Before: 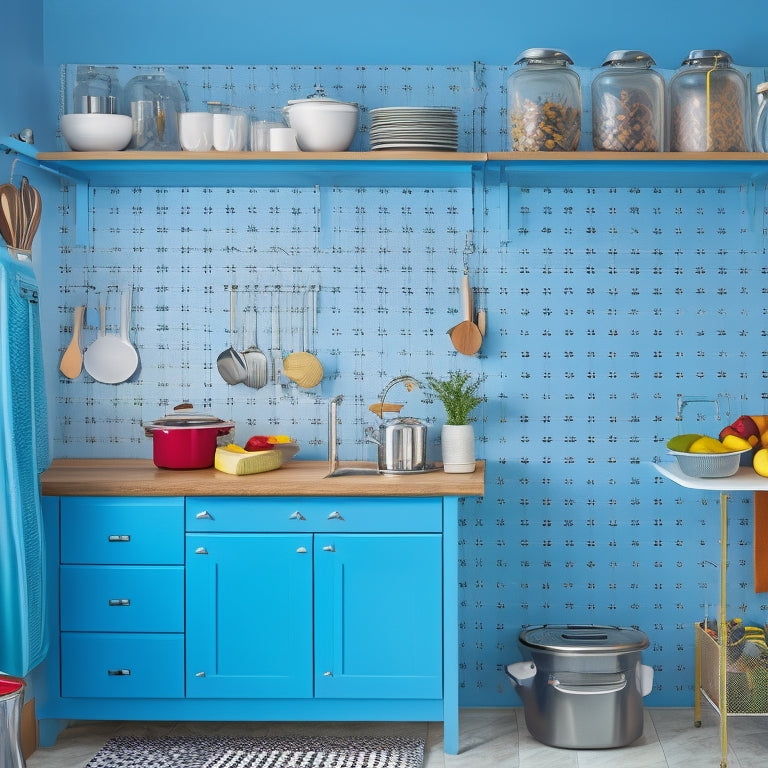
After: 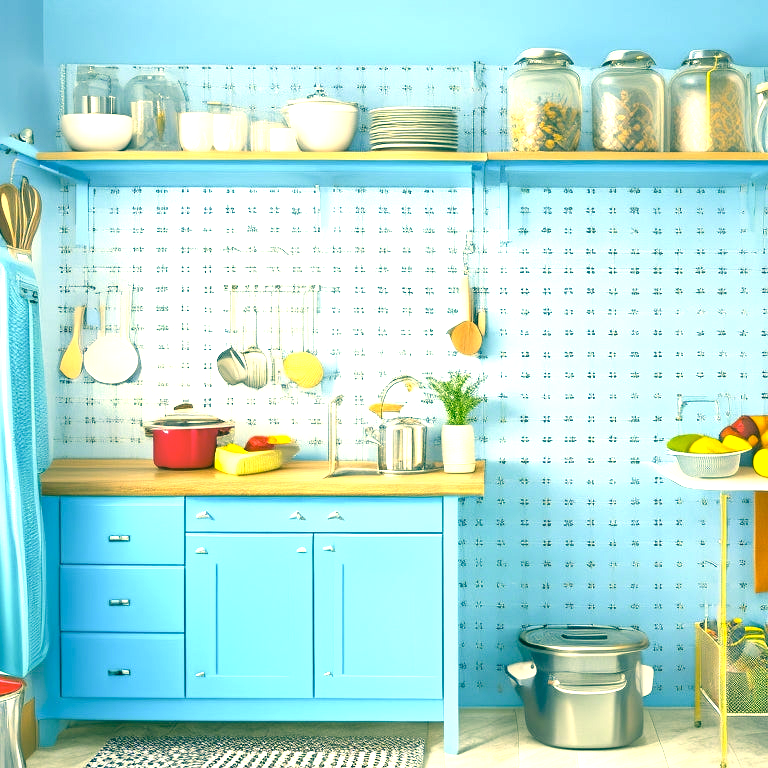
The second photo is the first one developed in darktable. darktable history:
exposure: black level correction 0, exposure 1.45 EV, compensate exposure bias true, compensate highlight preservation false
white balance: red 0.98, blue 1.034
color correction: highlights a* 1.83, highlights b* 34.02, shadows a* -36.68, shadows b* -5.48
